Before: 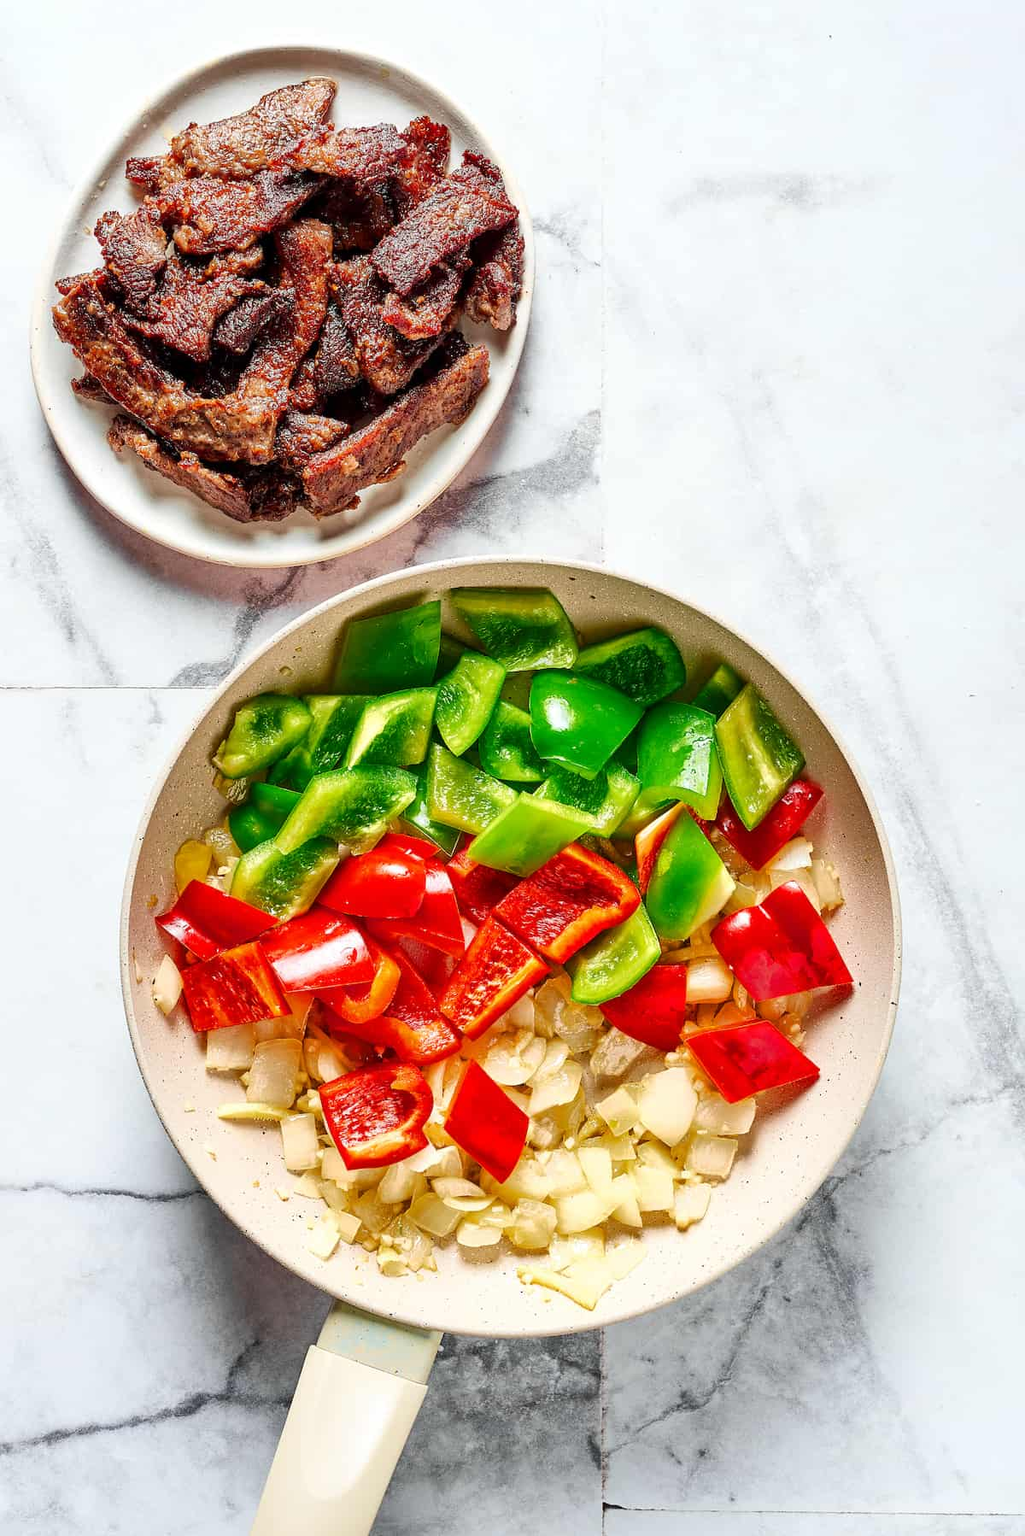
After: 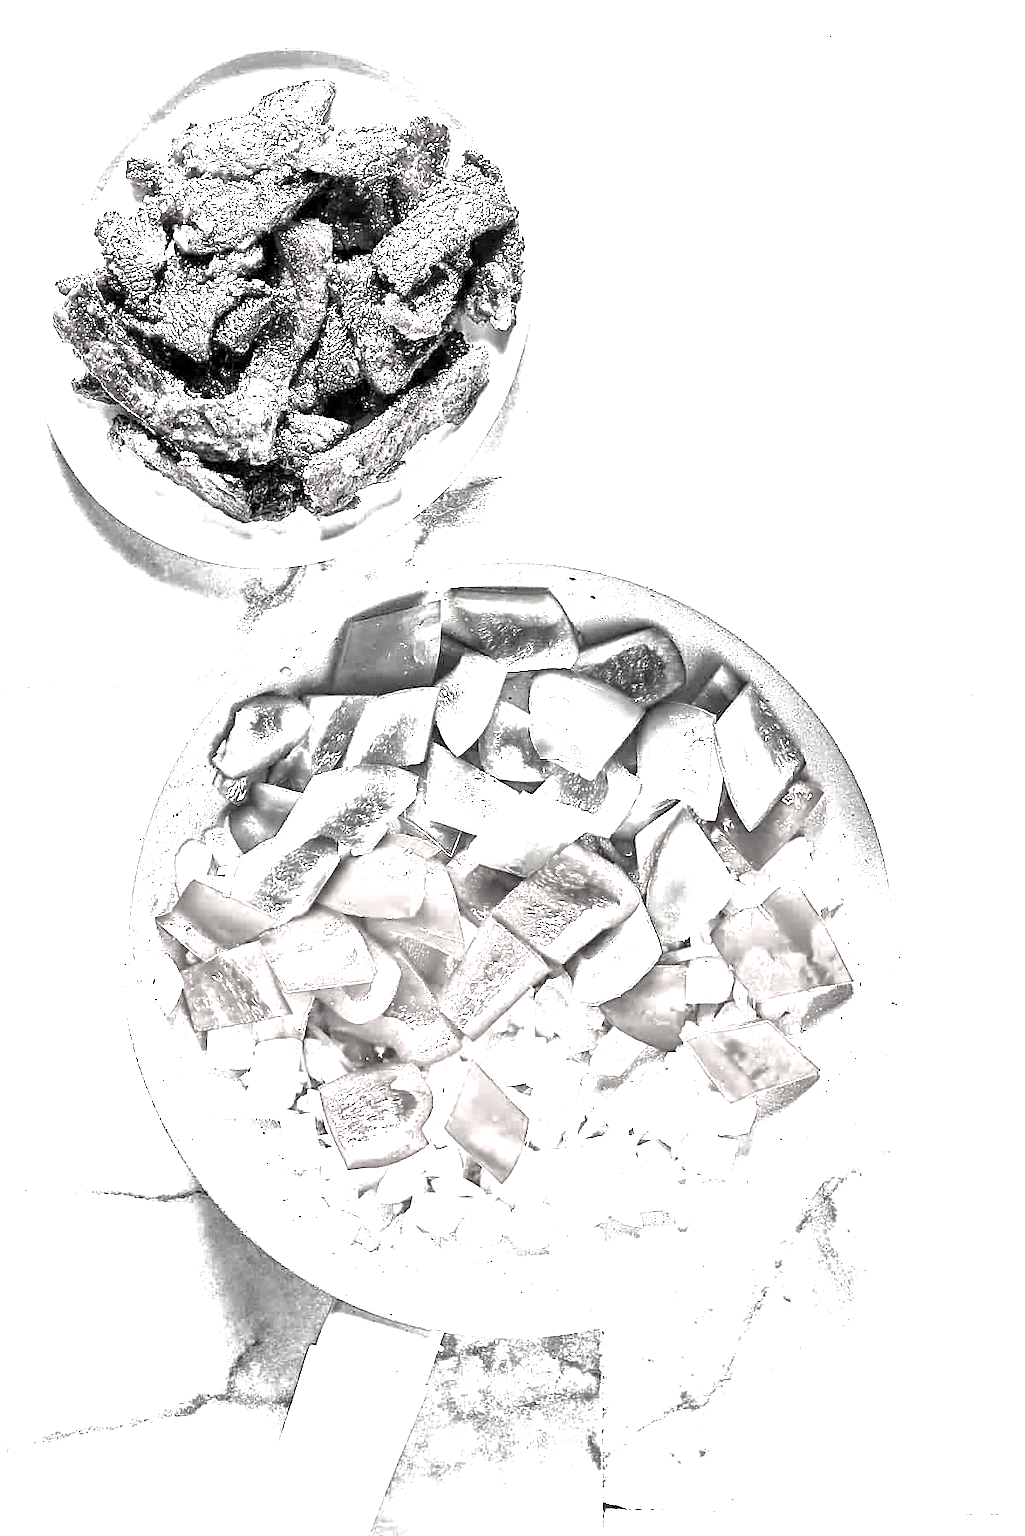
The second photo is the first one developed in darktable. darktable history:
exposure: exposure 2.228 EV, compensate highlight preservation false
sharpen: on, module defaults
local contrast: mode bilateral grid, contrast 19, coarseness 51, detail 150%, midtone range 0.2
contrast brightness saturation: saturation -0.982
